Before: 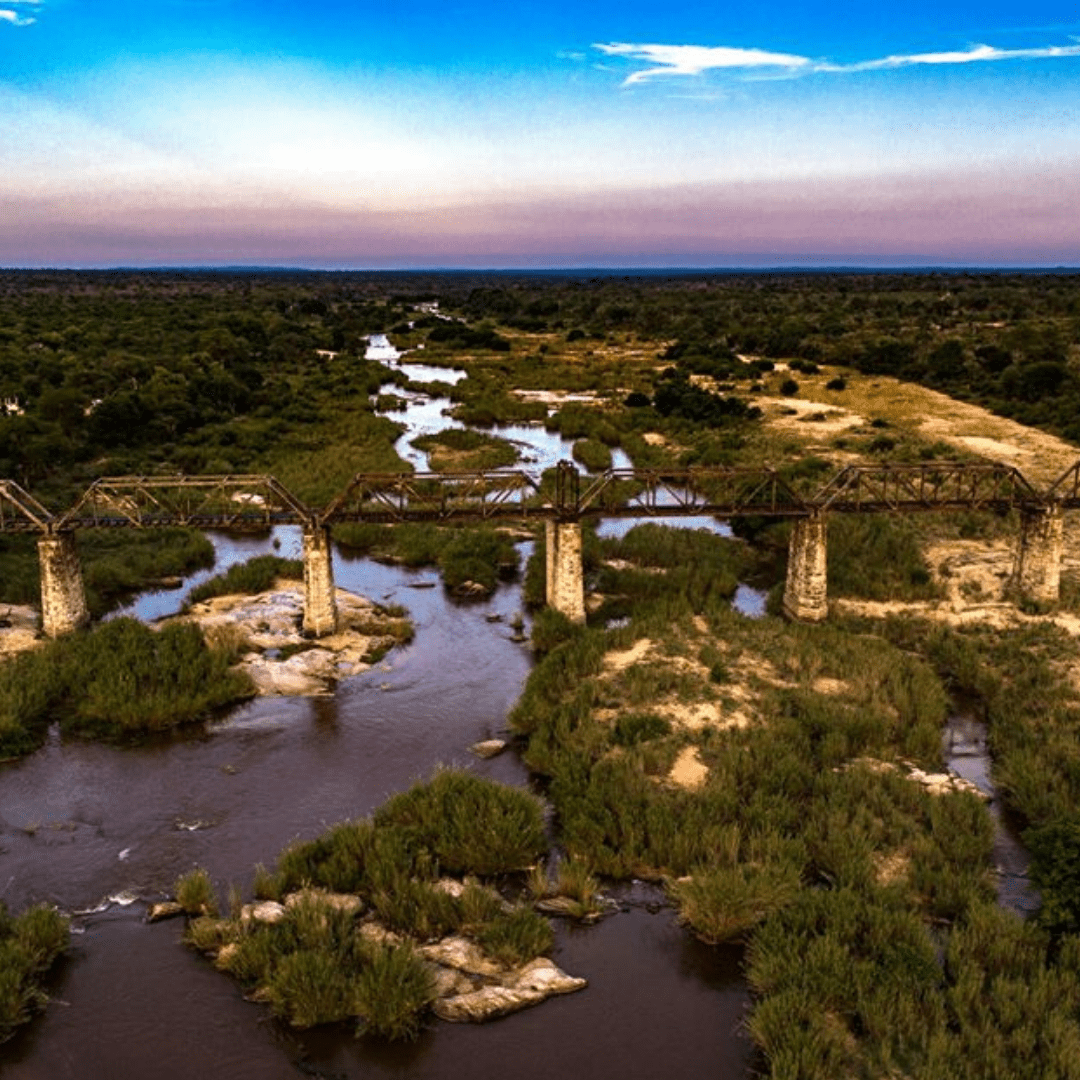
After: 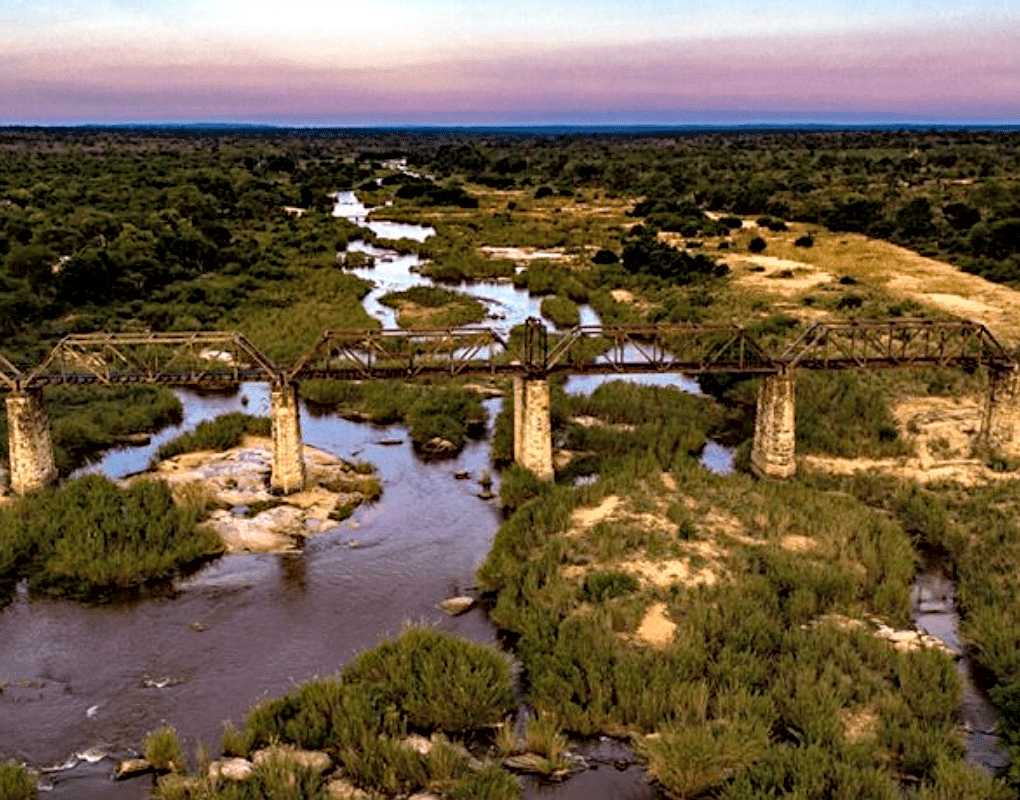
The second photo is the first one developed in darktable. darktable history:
exposure: black level correction 0.005, exposure 0.015 EV, compensate highlight preservation false
contrast brightness saturation: brightness 0.147
haze removal: compatibility mode true, adaptive false
sharpen: amount 0.204
crop and rotate: left 2.997%, top 13.264%, right 2.524%, bottom 12.616%
